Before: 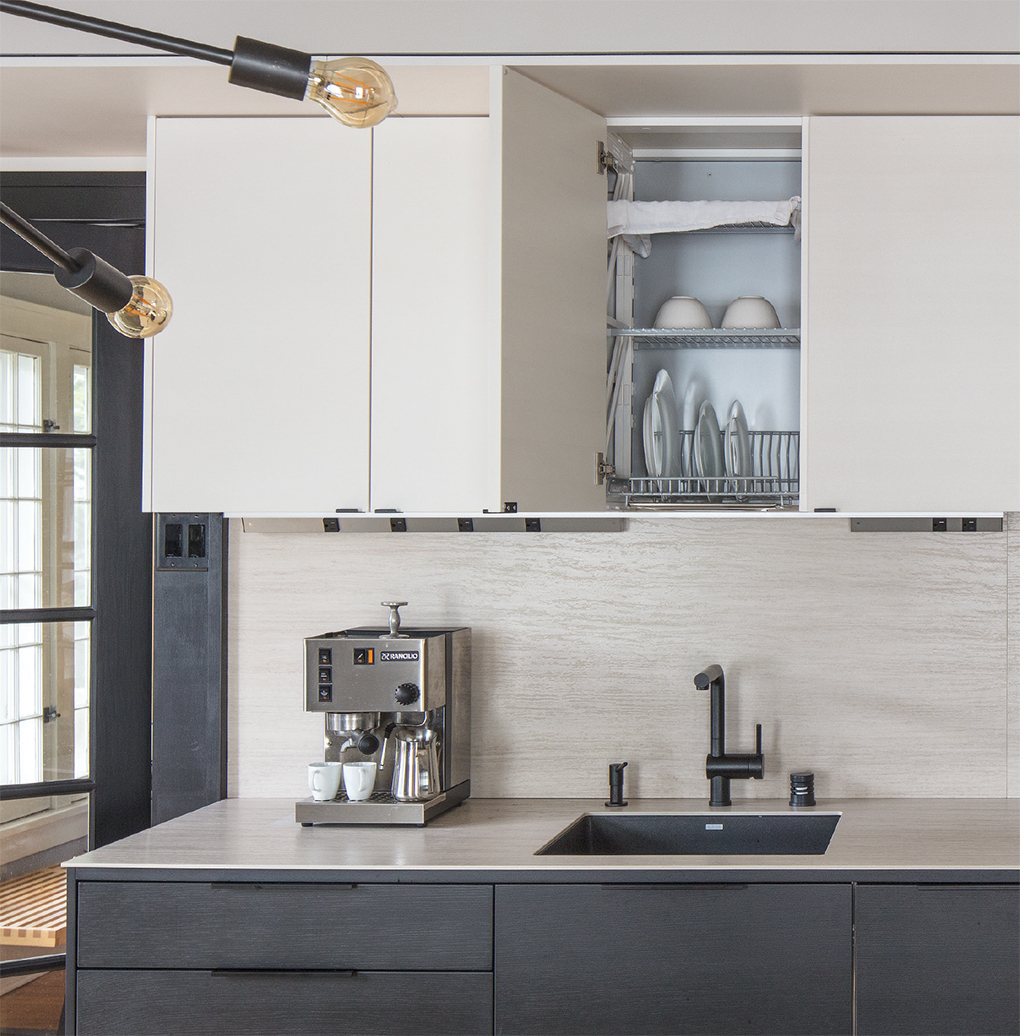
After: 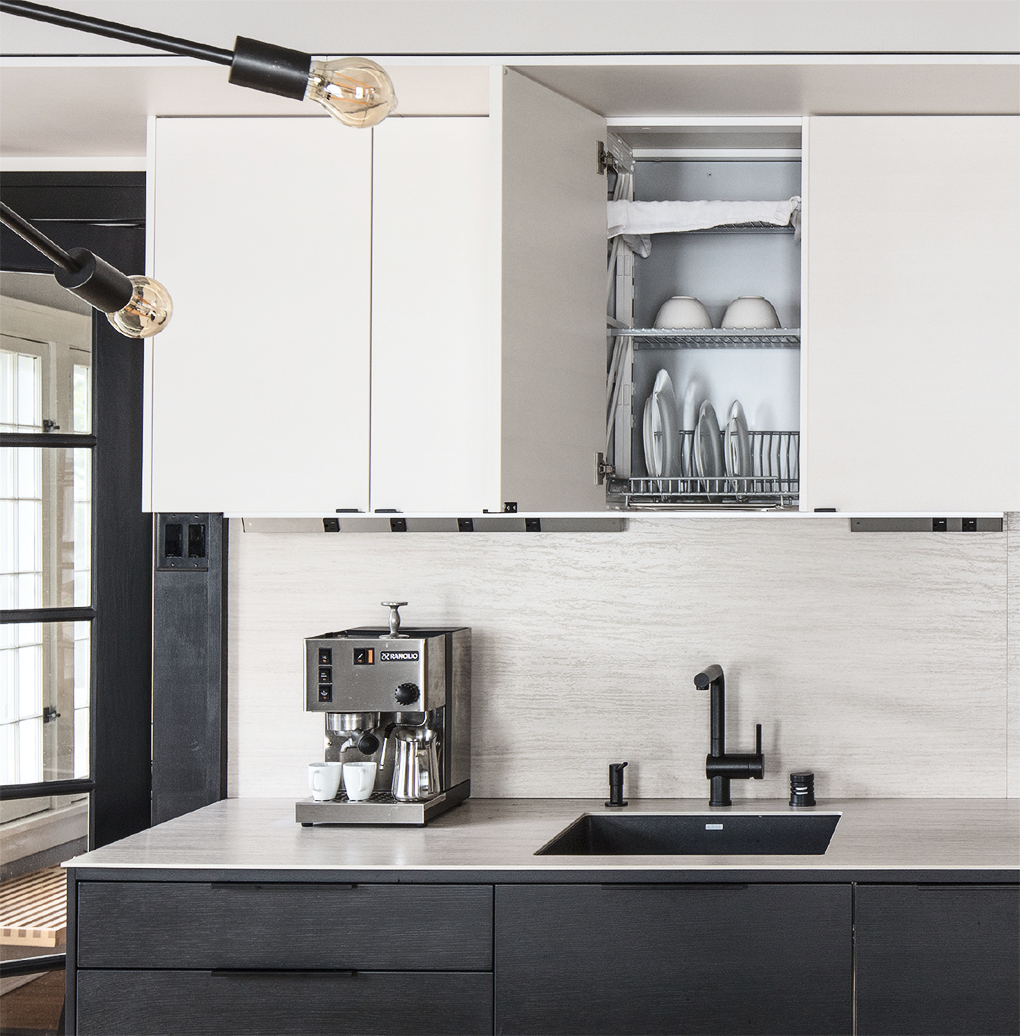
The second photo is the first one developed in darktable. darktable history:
contrast brightness saturation: contrast 0.252, saturation -0.313
